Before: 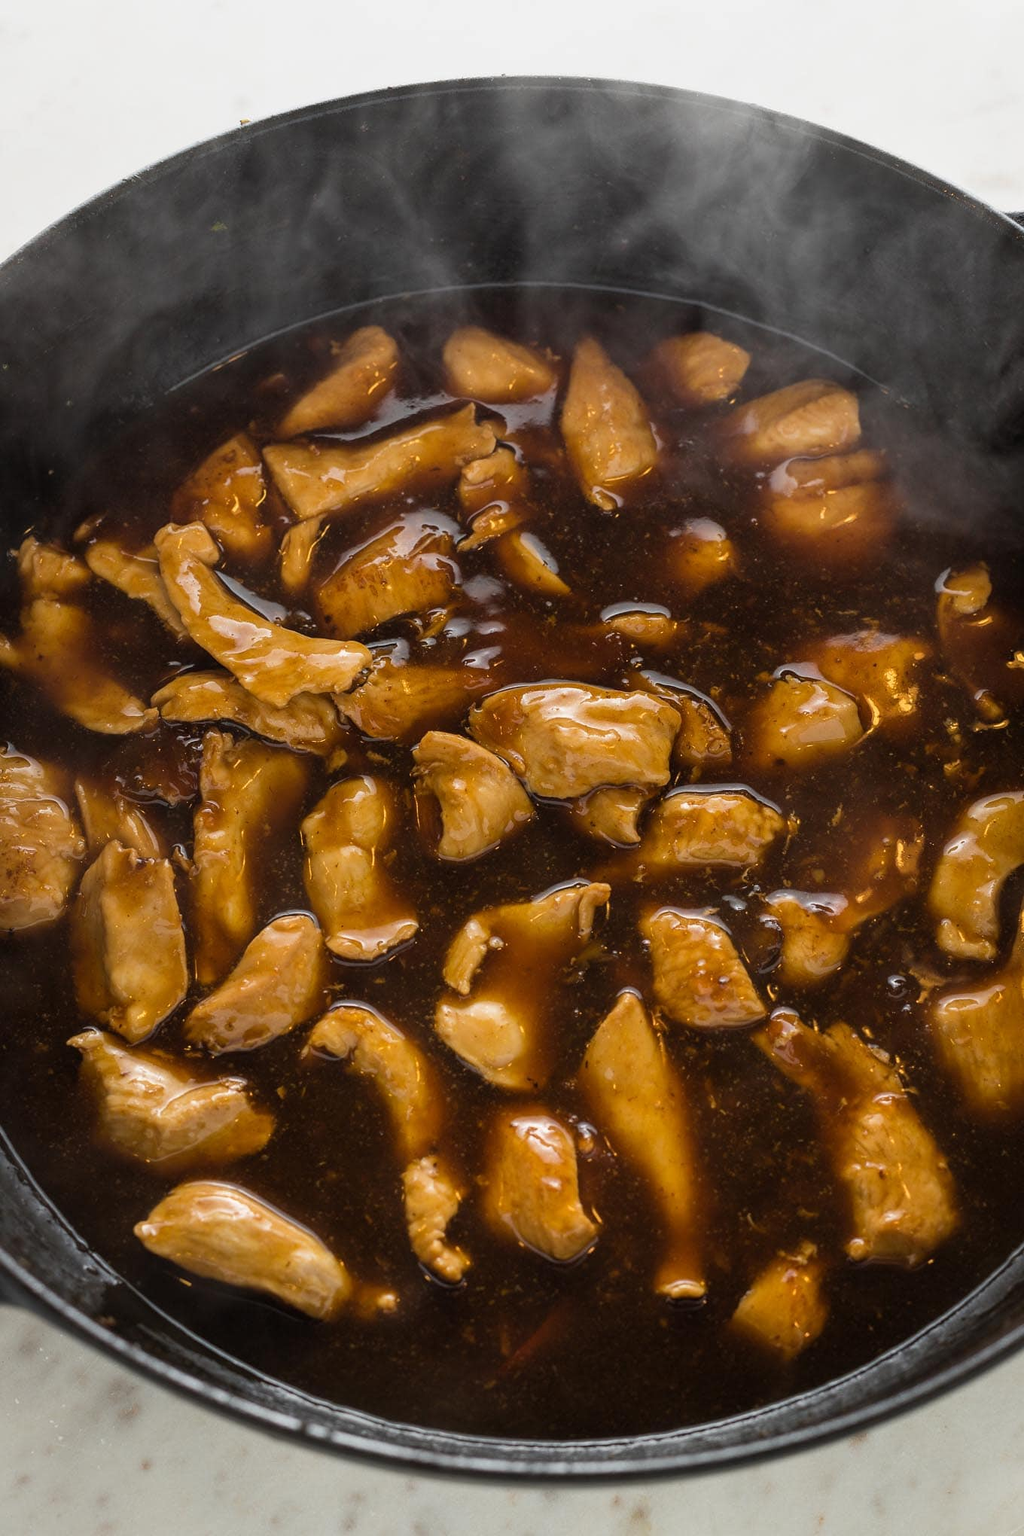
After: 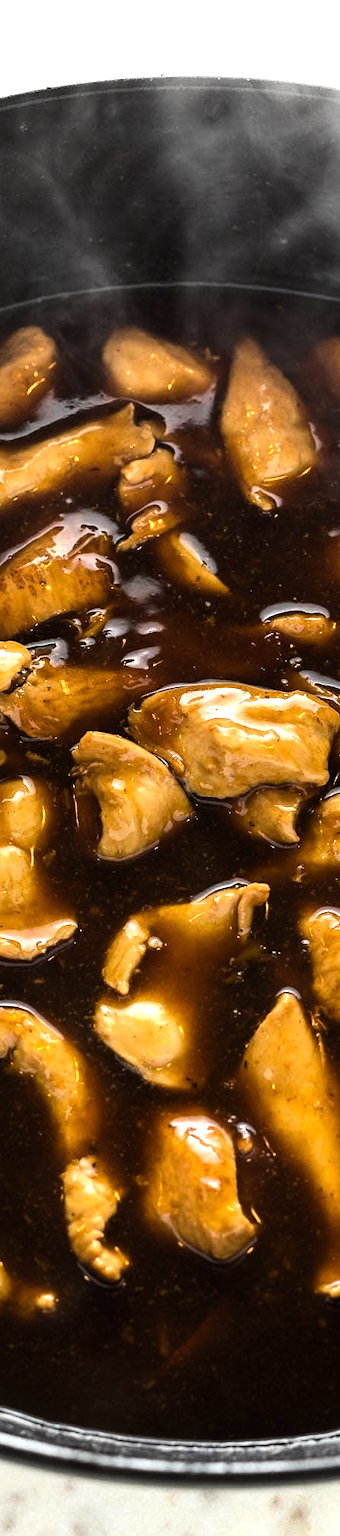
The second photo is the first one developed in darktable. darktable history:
tone equalizer: -8 EV -1.08 EV, -7 EV -1.01 EV, -6 EV -0.867 EV, -5 EV -0.578 EV, -3 EV 0.578 EV, -2 EV 0.867 EV, -1 EV 1.01 EV, +0 EV 1.08 EV, edges refinement/feathering 500, mask exposure compensation -1.57 EV, preserve details no
crop: left 33.36%, right 33.36%
